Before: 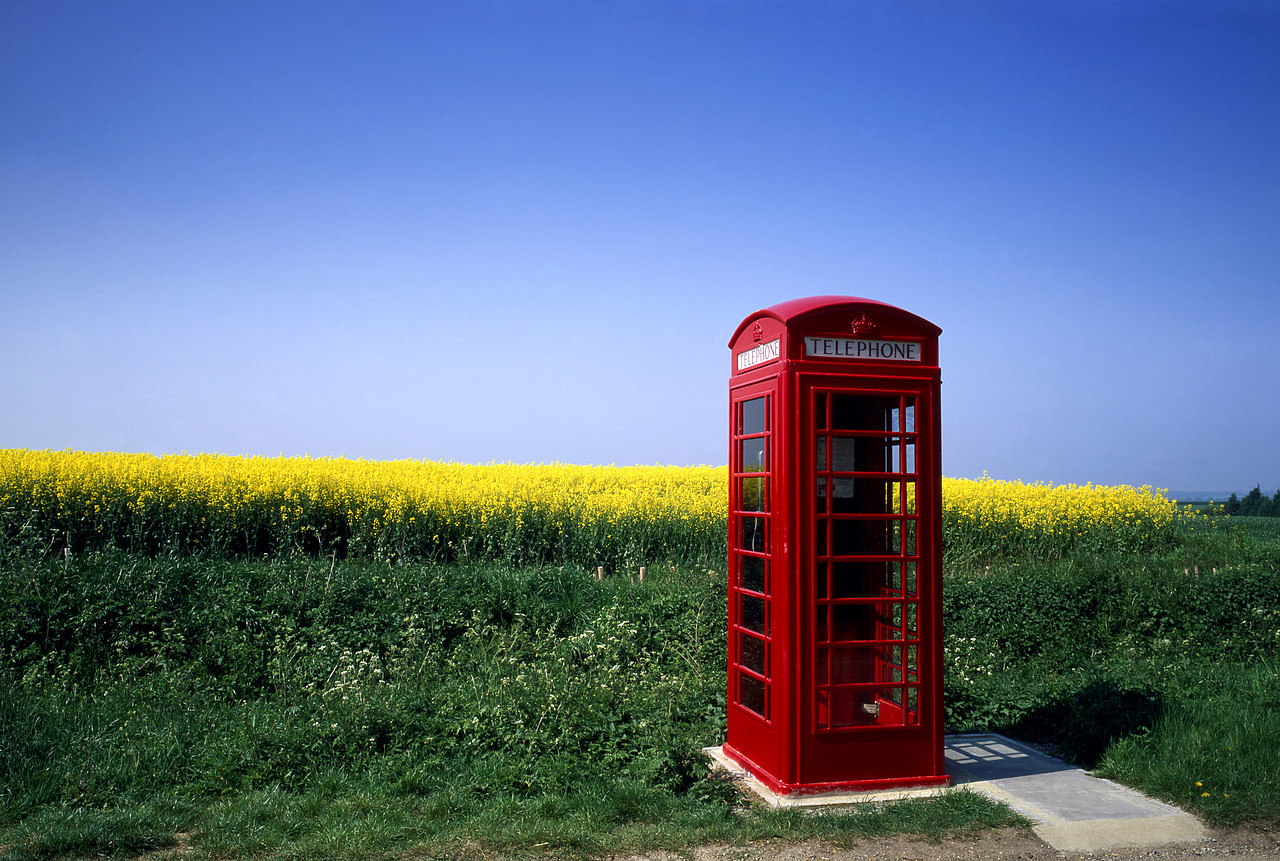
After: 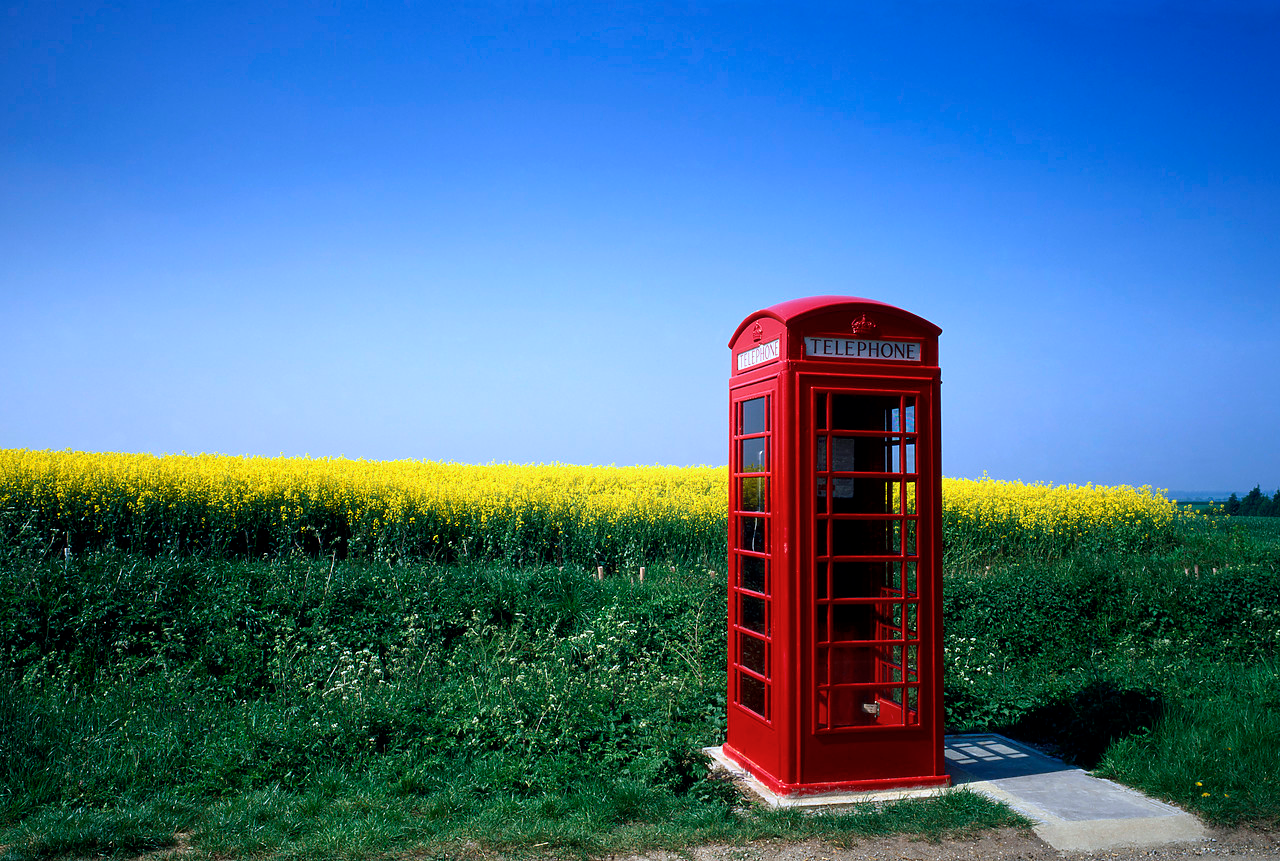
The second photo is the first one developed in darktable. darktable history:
color calibration: illuminant as shot in camera, x 0.369, y 0.376, temperature 4322.76 K
